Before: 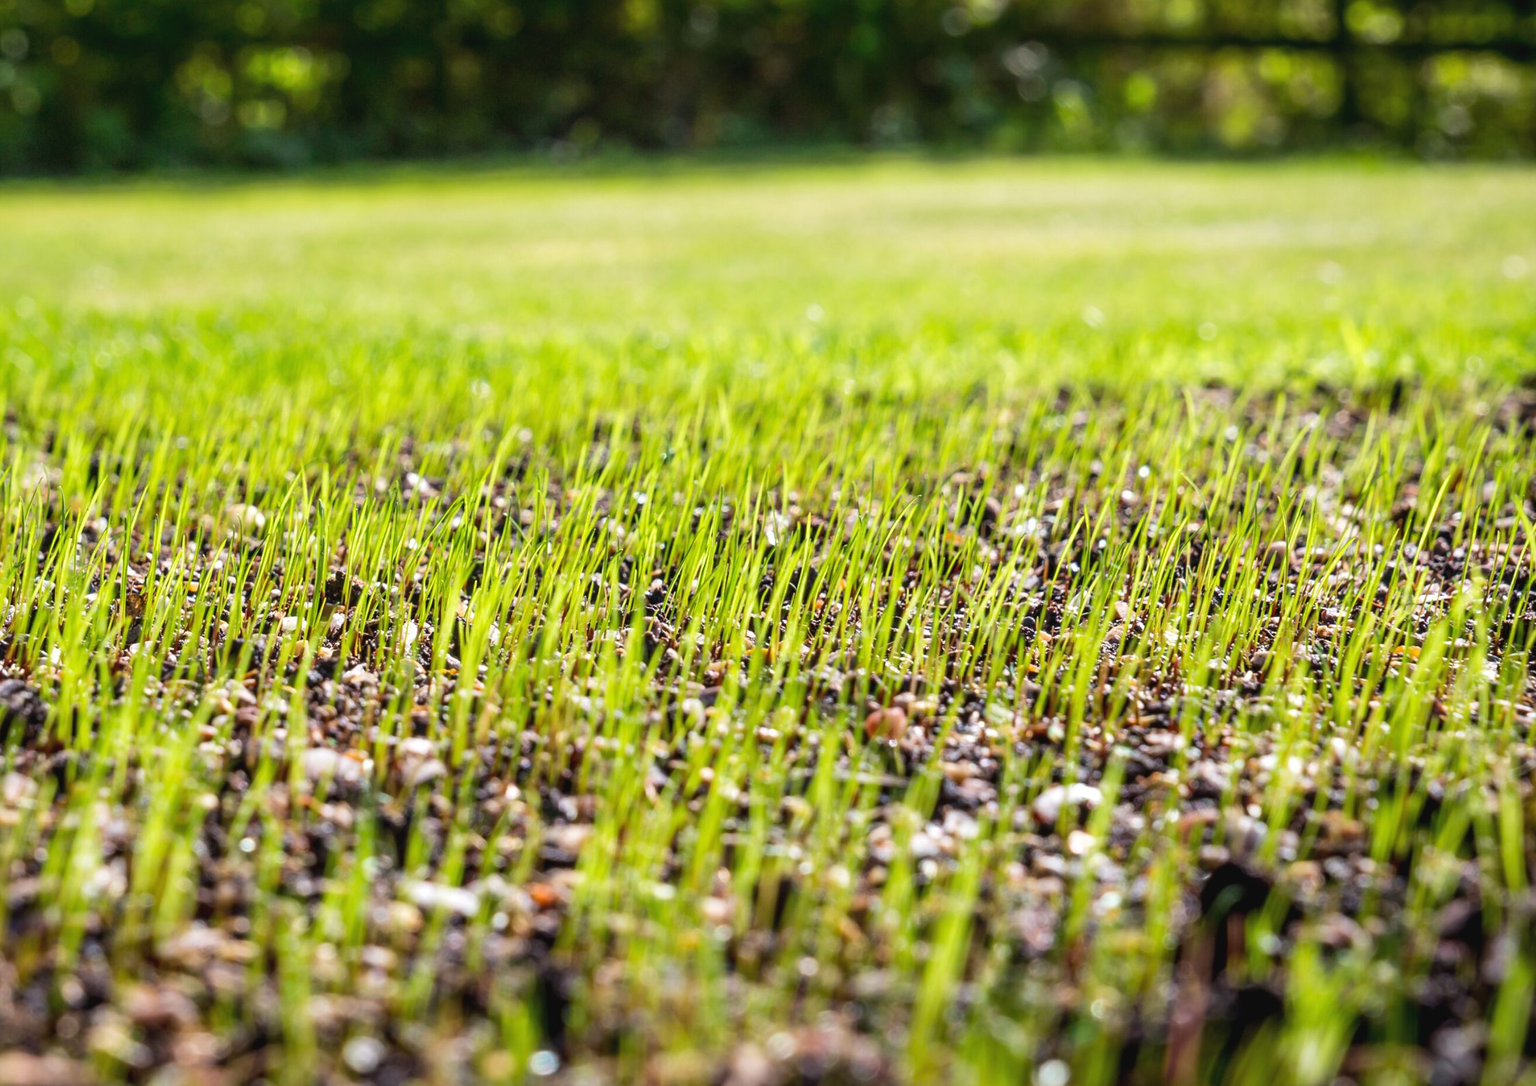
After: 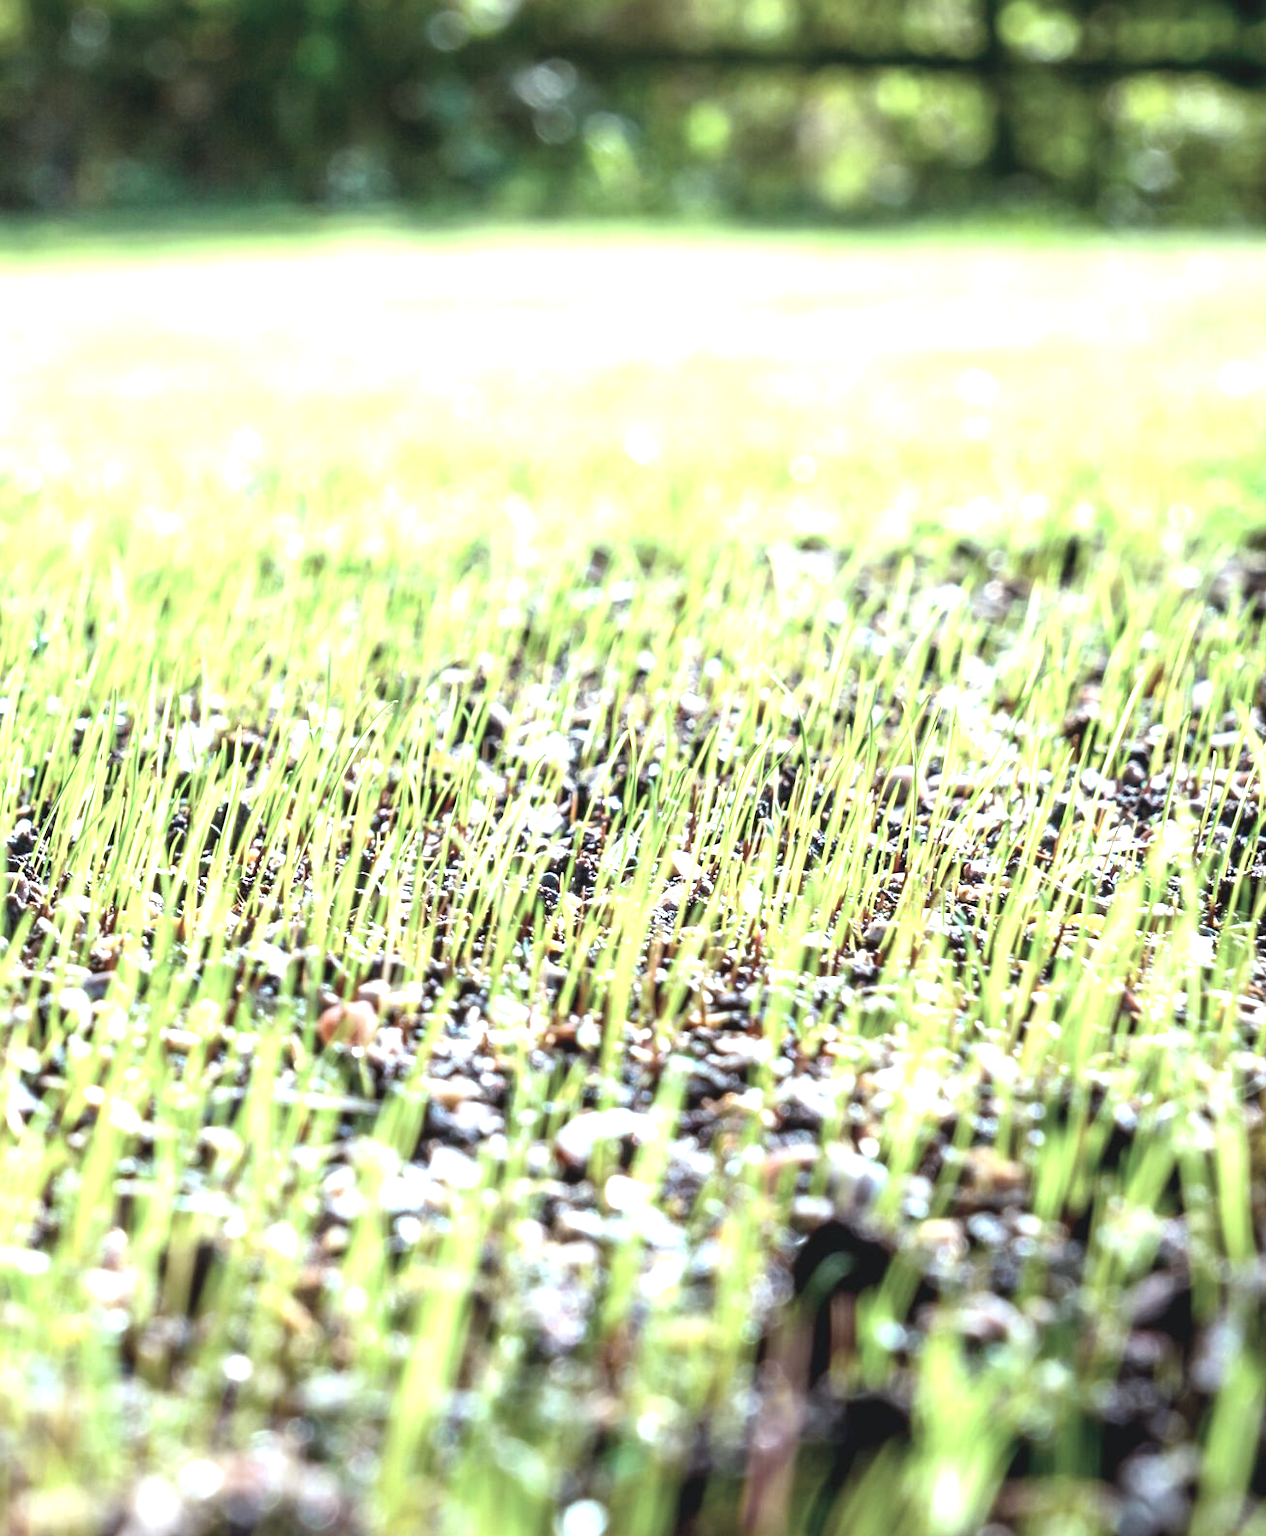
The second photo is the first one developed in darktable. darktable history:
crop: left 41.718%
exposure: exposure 1.269 EV, compensate exposure bias true, compensate highlight preservation false
color correction: highlights a* -12.65, highlights b* -17.58, saturation 0.703
